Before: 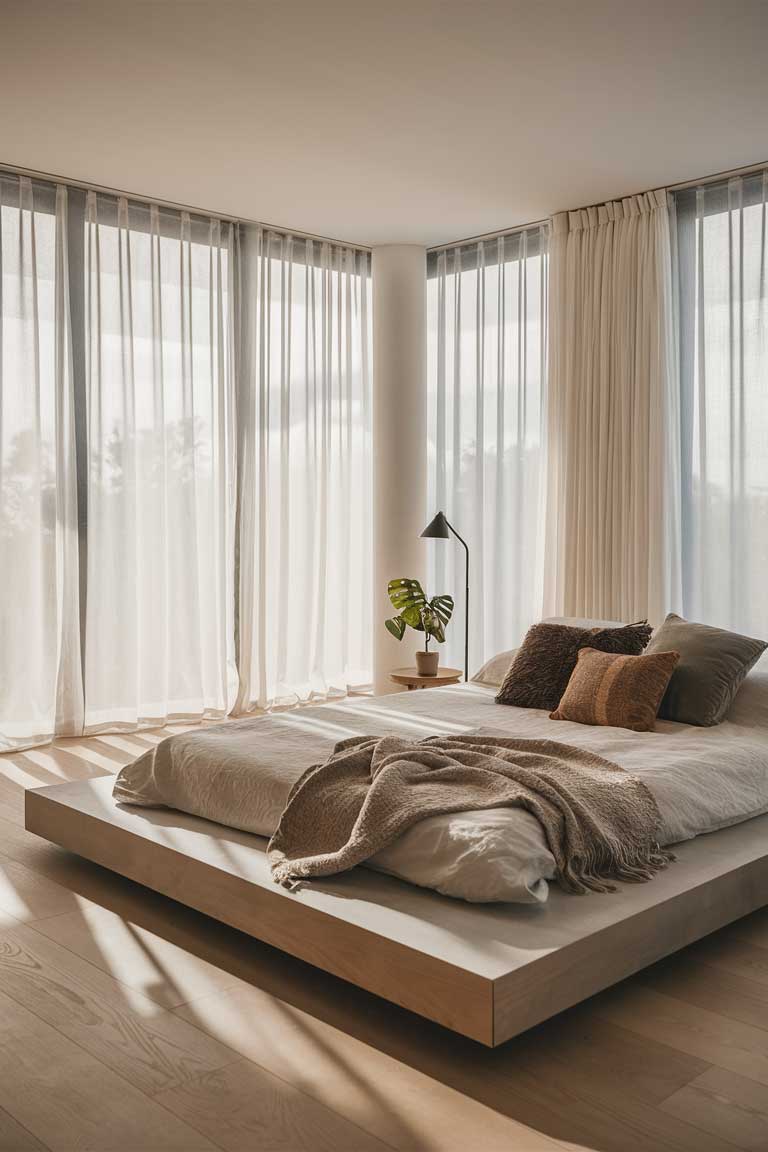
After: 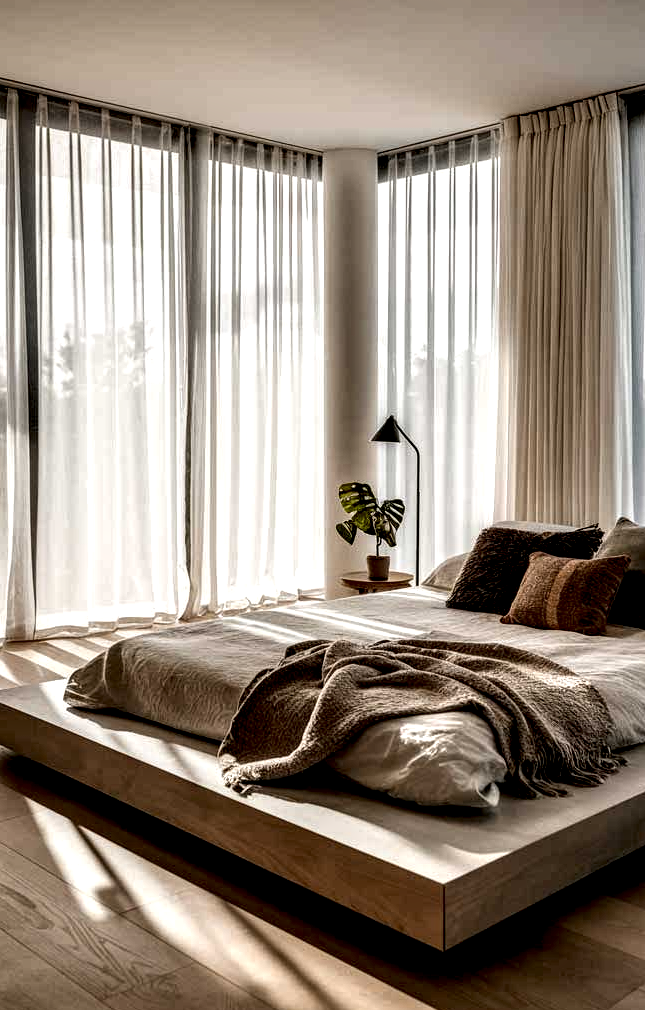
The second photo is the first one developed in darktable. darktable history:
crop: left 6.431%, top 8.394%, right 9.543%, bottom 3.931%
local contrast: shadows 166%, detail 226%
exposure: black level correction 0.009, compensate highlight preservation false
